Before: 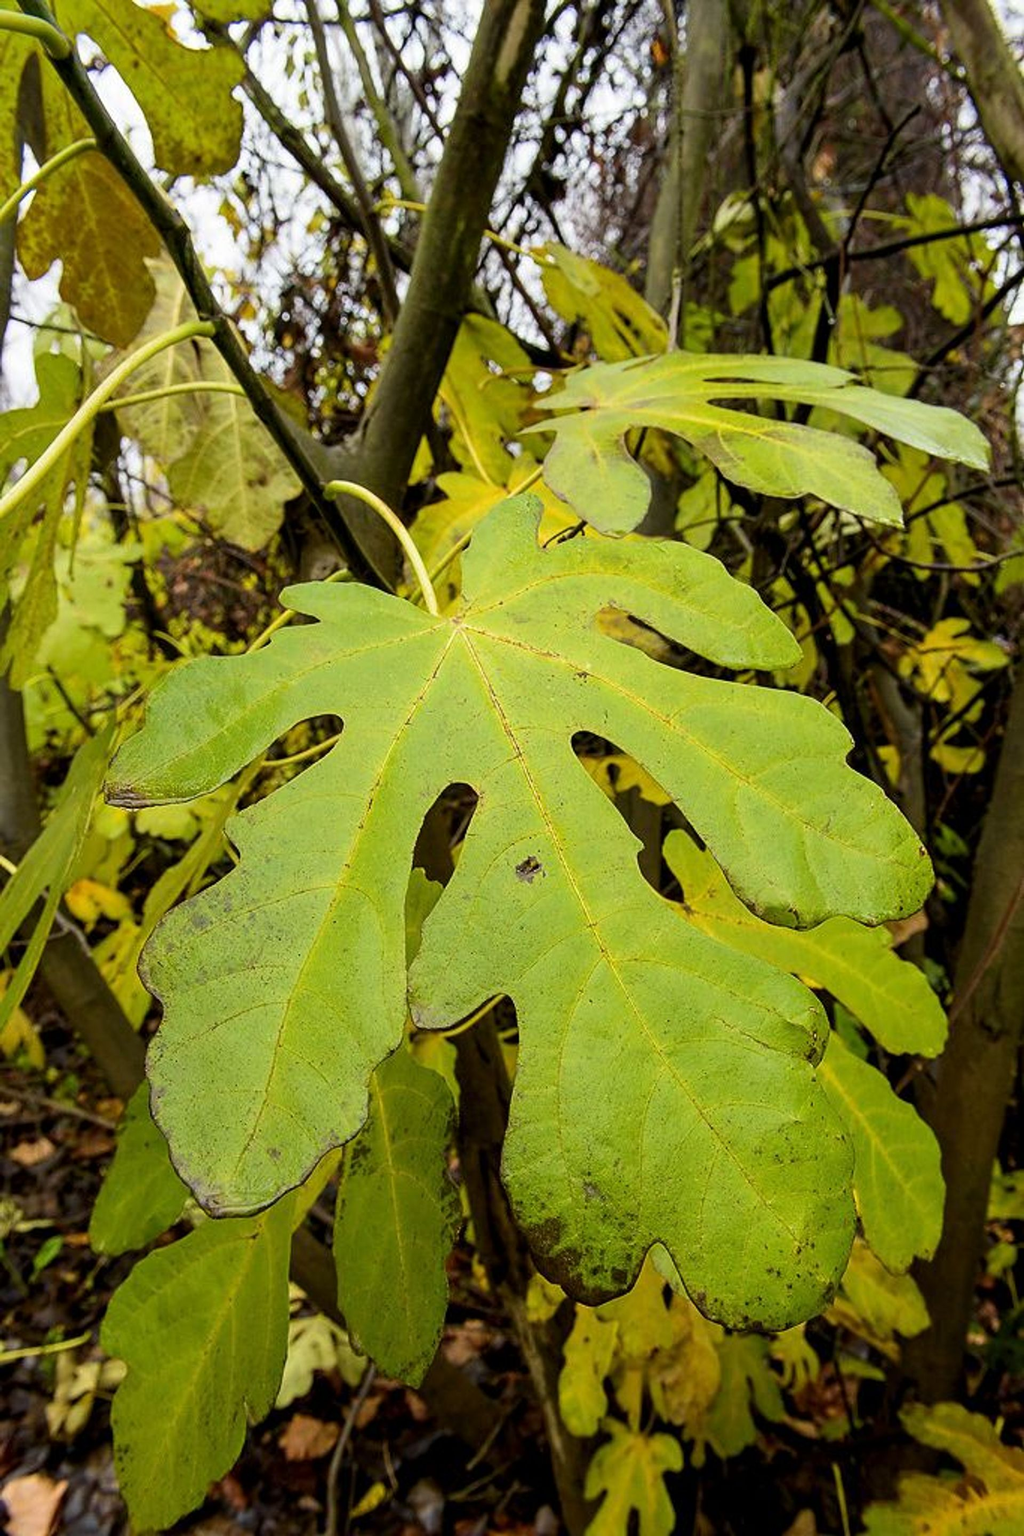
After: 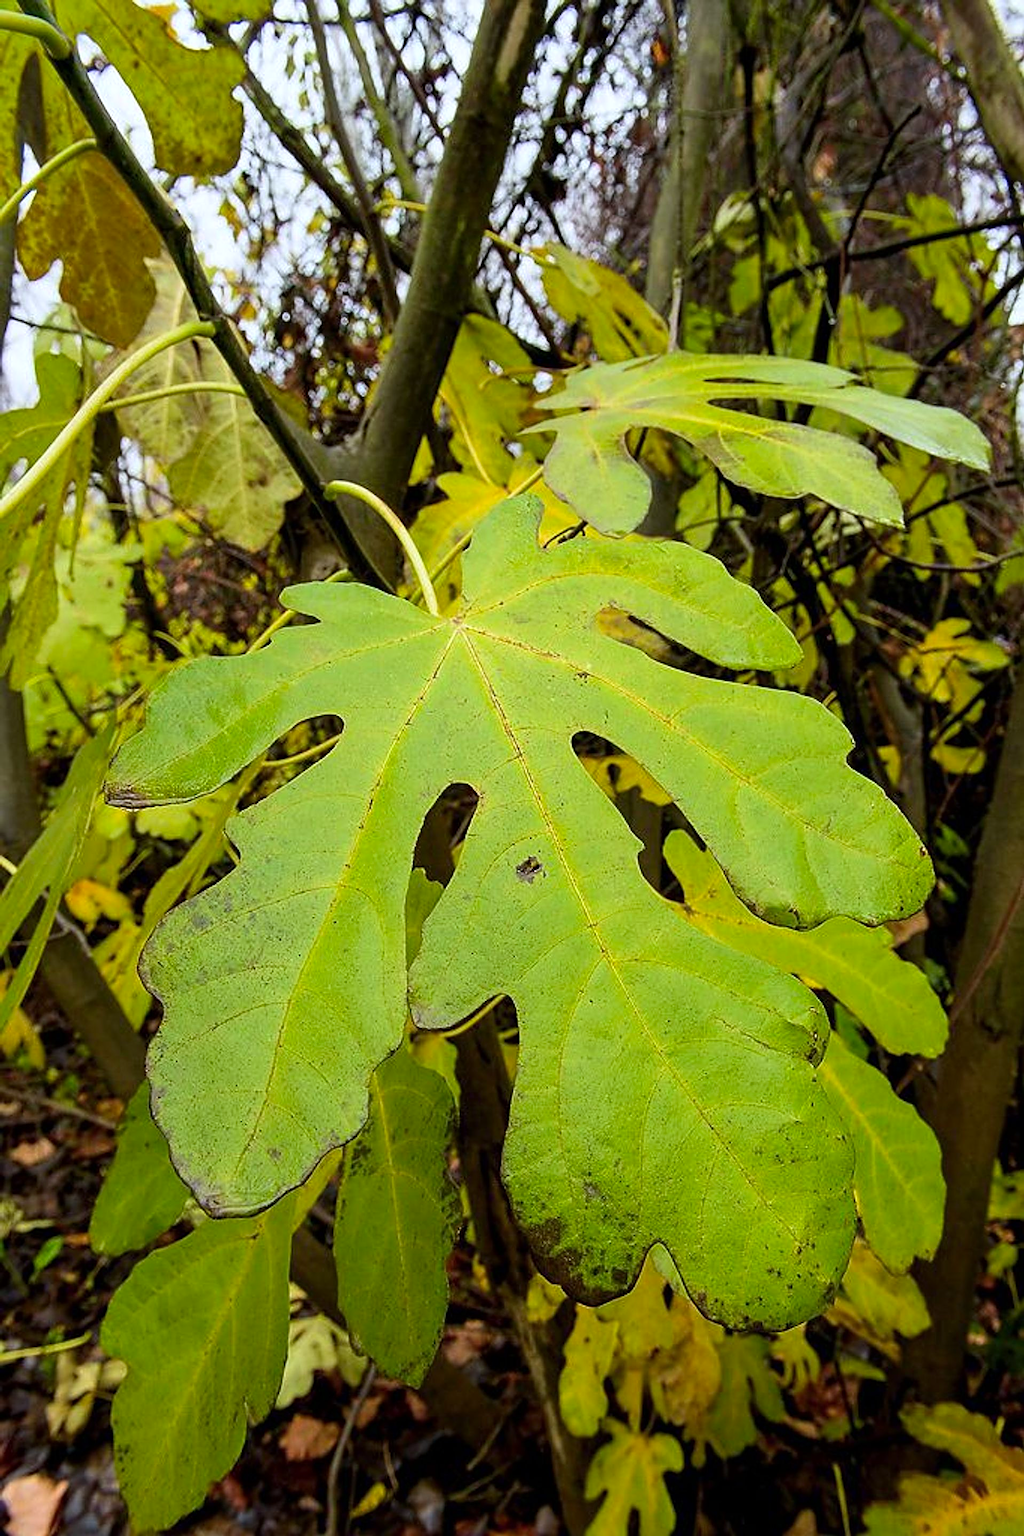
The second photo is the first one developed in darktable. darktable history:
color calibration: output R [0.946, 0.065, -0.013, 0], output G [-0.246, 1.264, -0.017, 0], output B [0.046, -0.098, 1.05, 0], illuminant as shot in camera, x 0.358, y 0.373, temperature 4628.91 K
sharpen: on, module defaults
